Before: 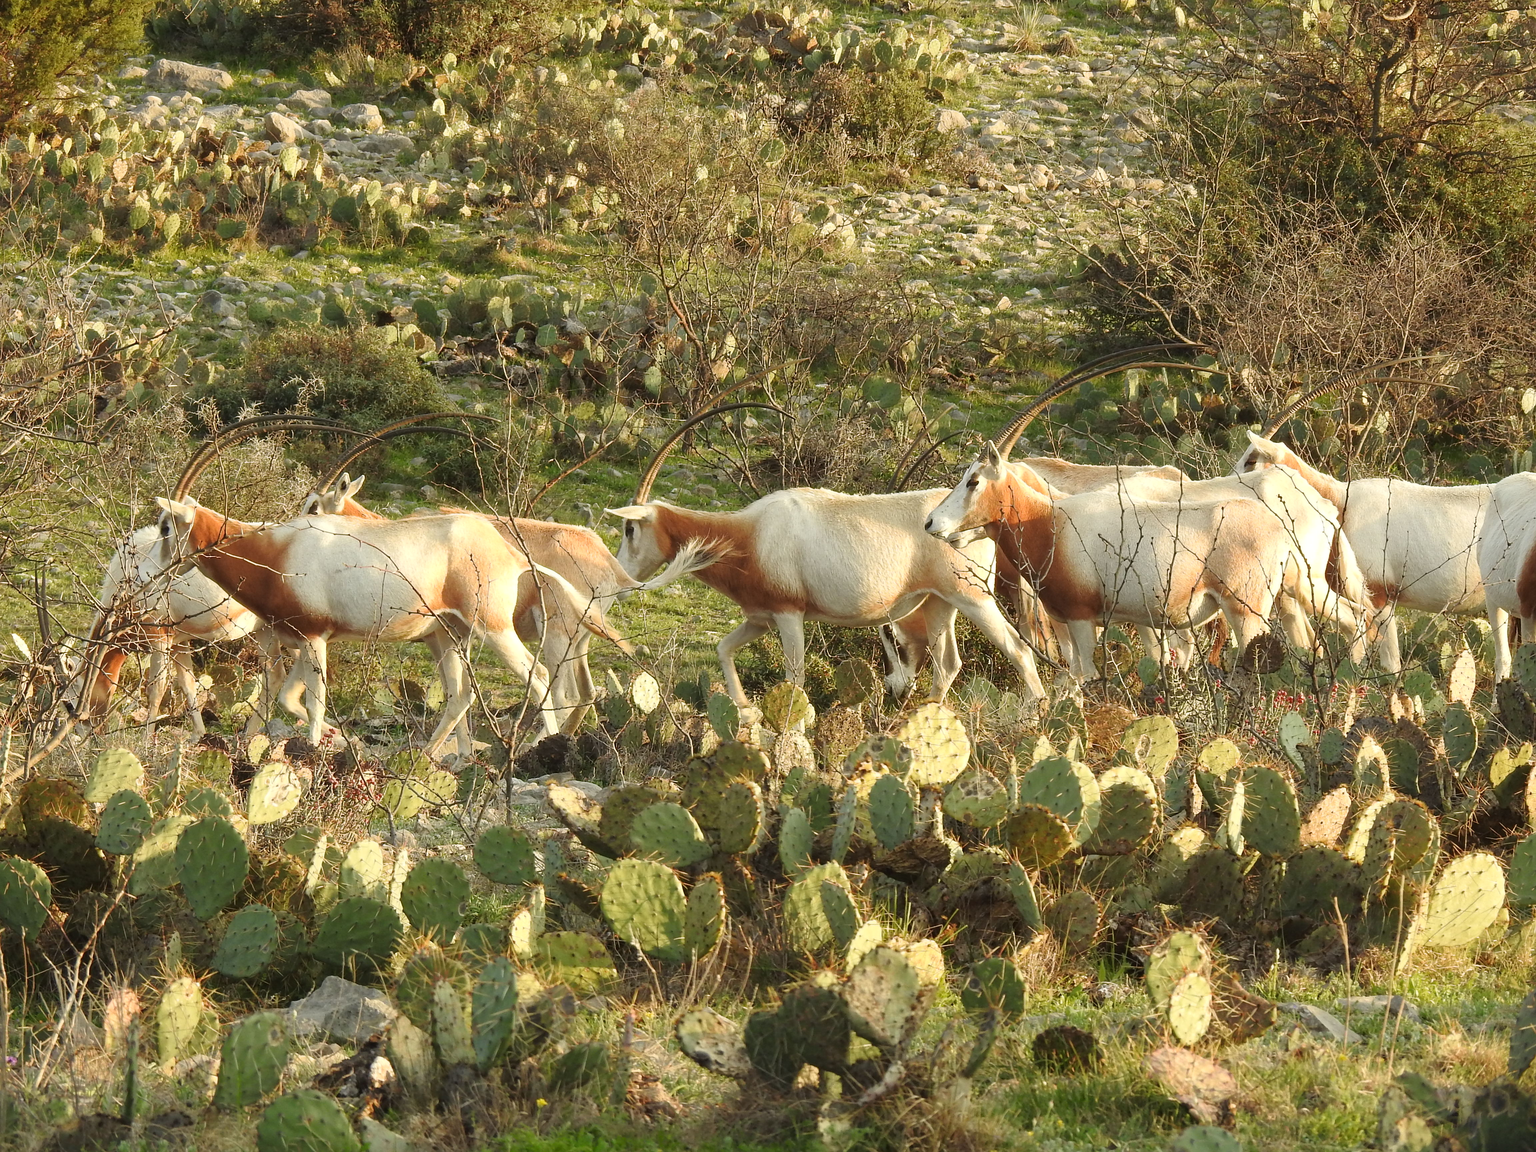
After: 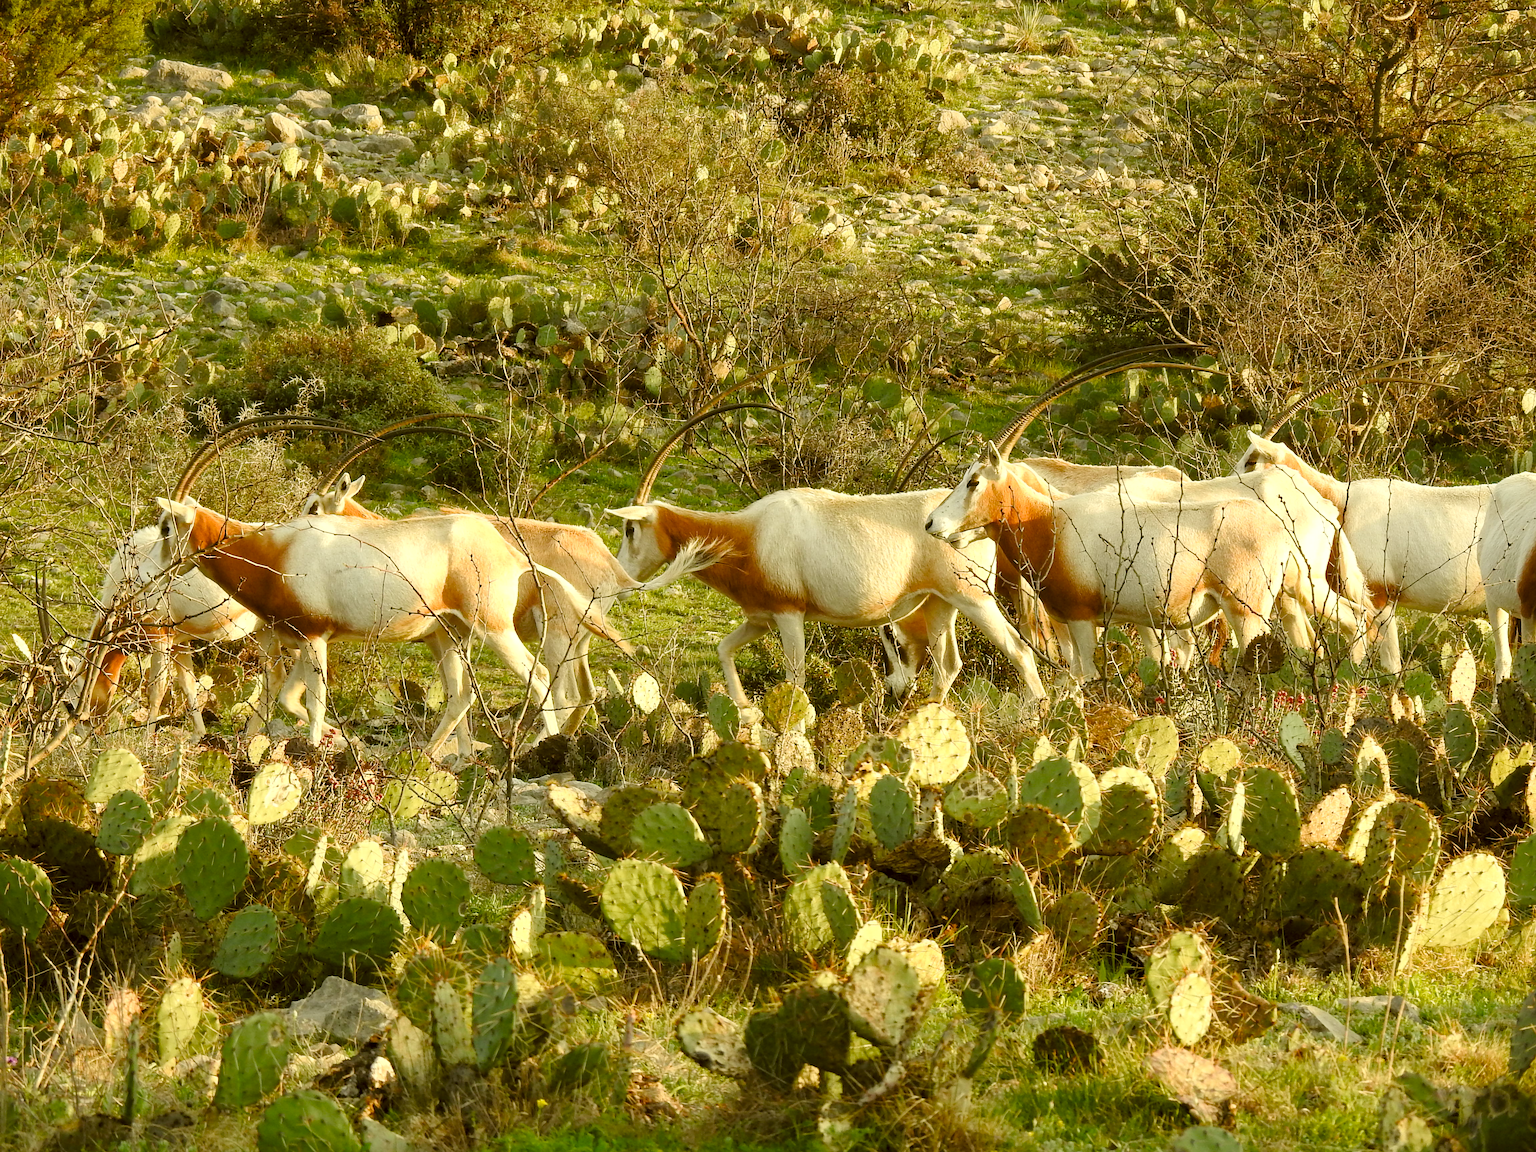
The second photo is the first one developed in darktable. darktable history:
color correction: highlights a* -1.43, highlights b* 10.12, shadows a* 0.395, shadows b* 19.35
levels: levels [0.073, 0.497, 0.972]
color balance rgb: perceptual saturation grading › global saturation 20%, perceptual saturation grading › highlights -25%, perceptual saturation grading › shadows 25%
